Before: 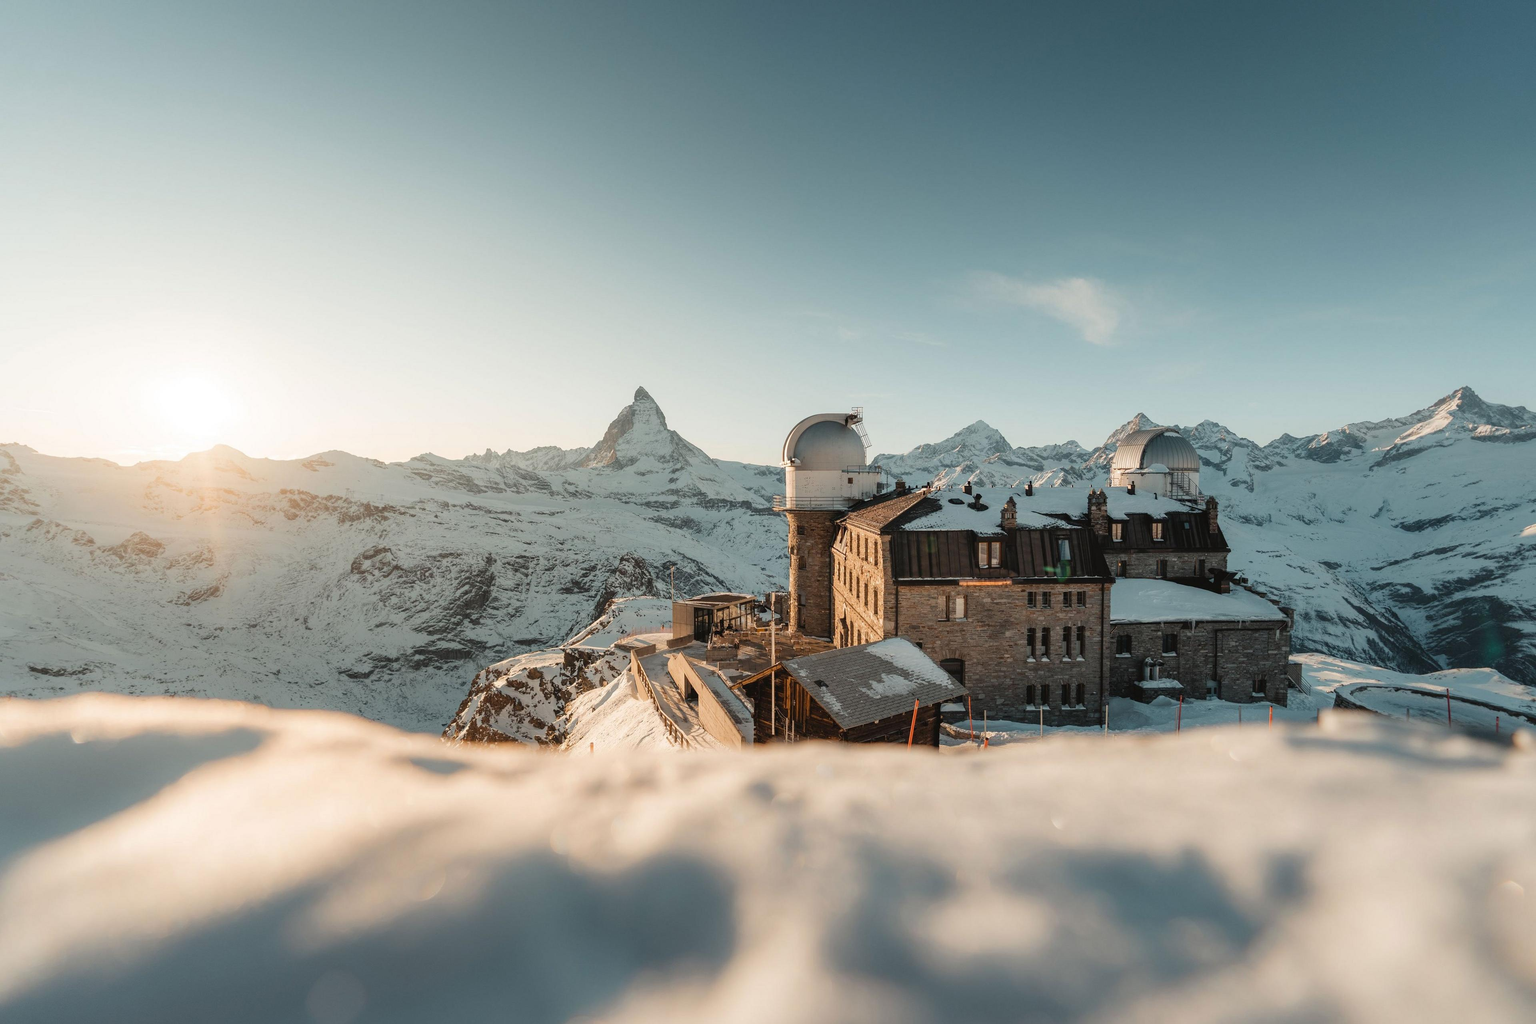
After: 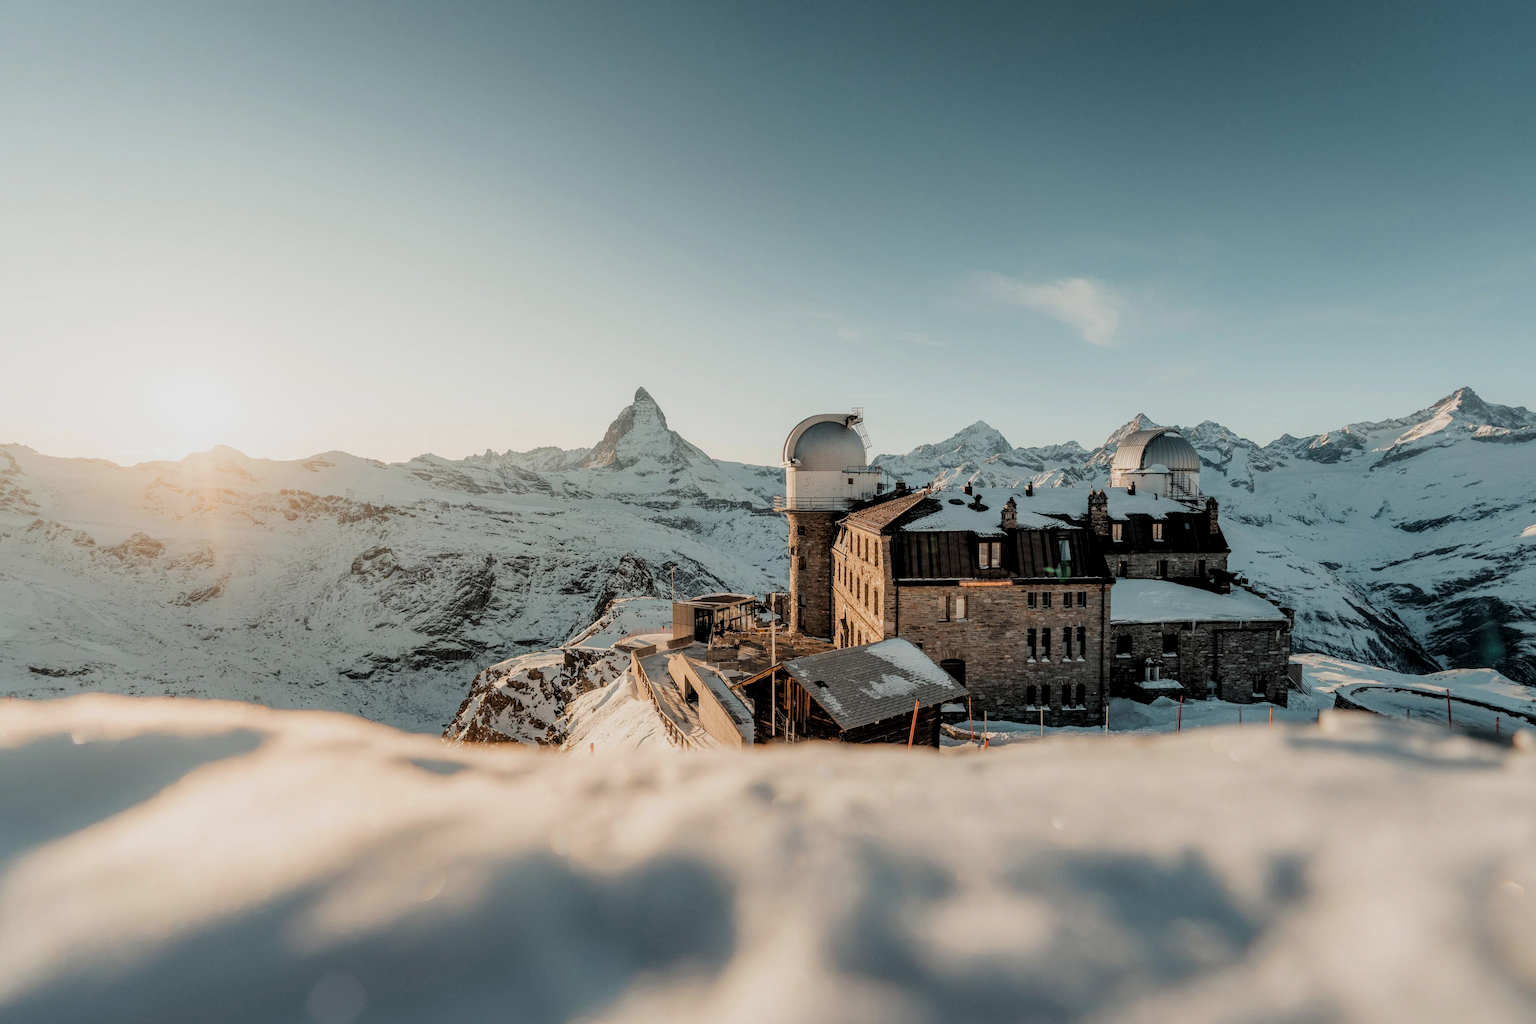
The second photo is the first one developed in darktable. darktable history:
local contrast: on, module defaults
filmic rgb: black relative exposure -7.55 EV, white relative exposure 4.66 EV, target black luminance 0%, hardness 3.53, latitude 50.38%, contrast 1.029, highlights saturation mix 9.86%, shadows ↔ highlights balance -0.202%
